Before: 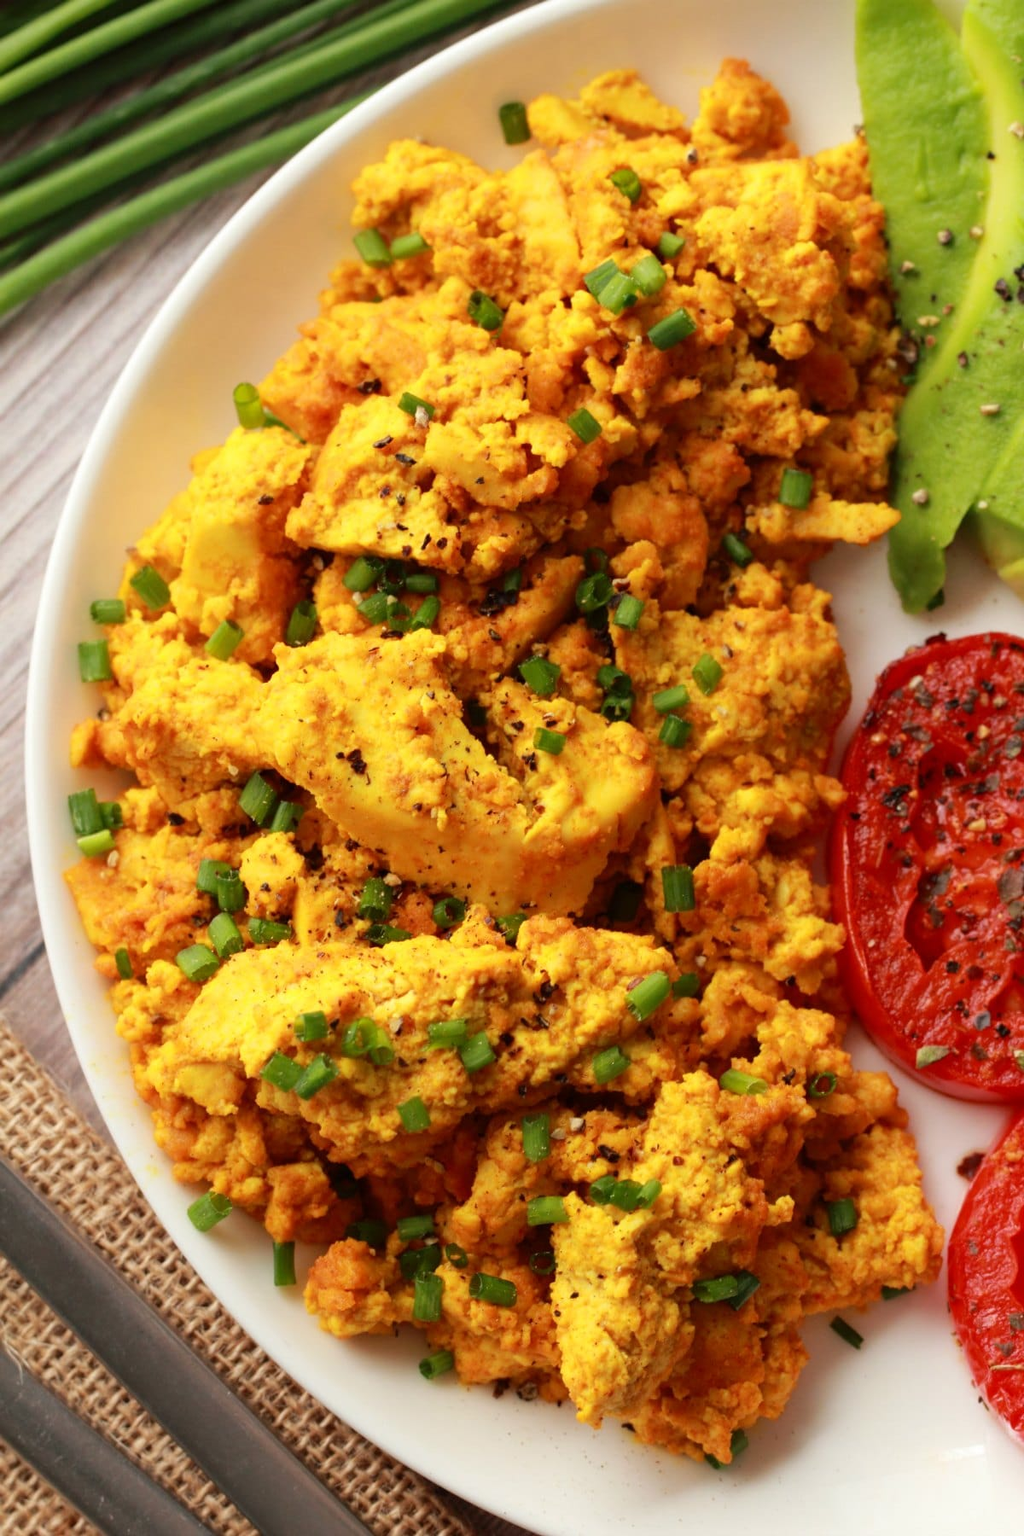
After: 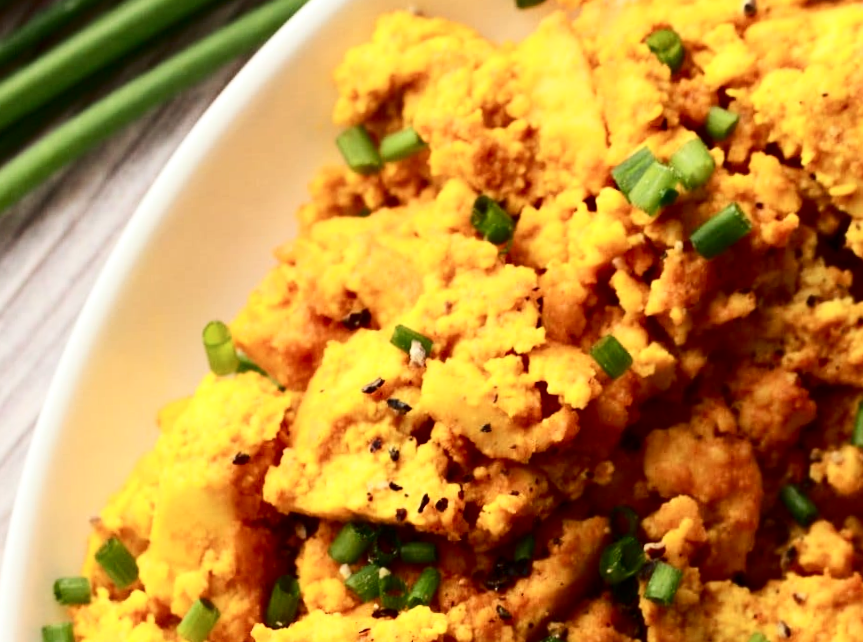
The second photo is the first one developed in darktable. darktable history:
contrast equalizer: octaves 7, y [[0.6 ×6], [0.55 ×6], [0 ×6], [0 ×6], [0 ×6]], mix 0.15
rotate and perspective: rotation 0.062°, lens shift (vertical) 0.115, lens shift (horizontal) -0.133, crop left 0.047, crop right 0.94, crop top 0.061, crop bottom 0.94
contrast brightness saturation: contrast 0.28
crop: left 0.579%, top 7.627%, right 23.167%, bottom 54.275%
